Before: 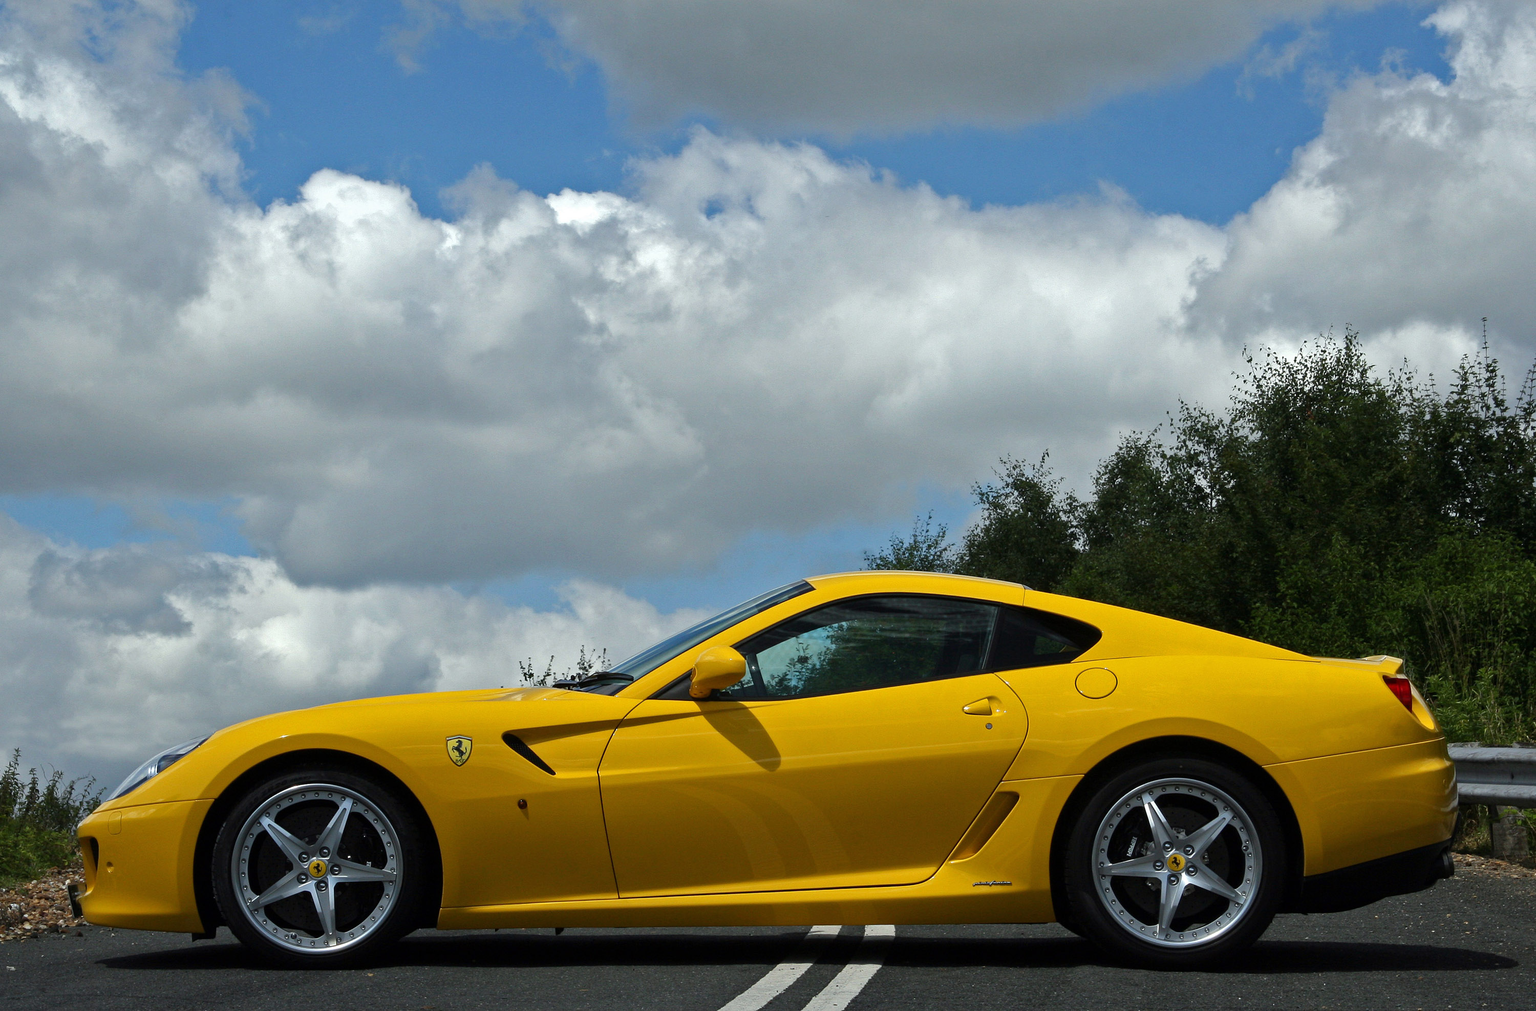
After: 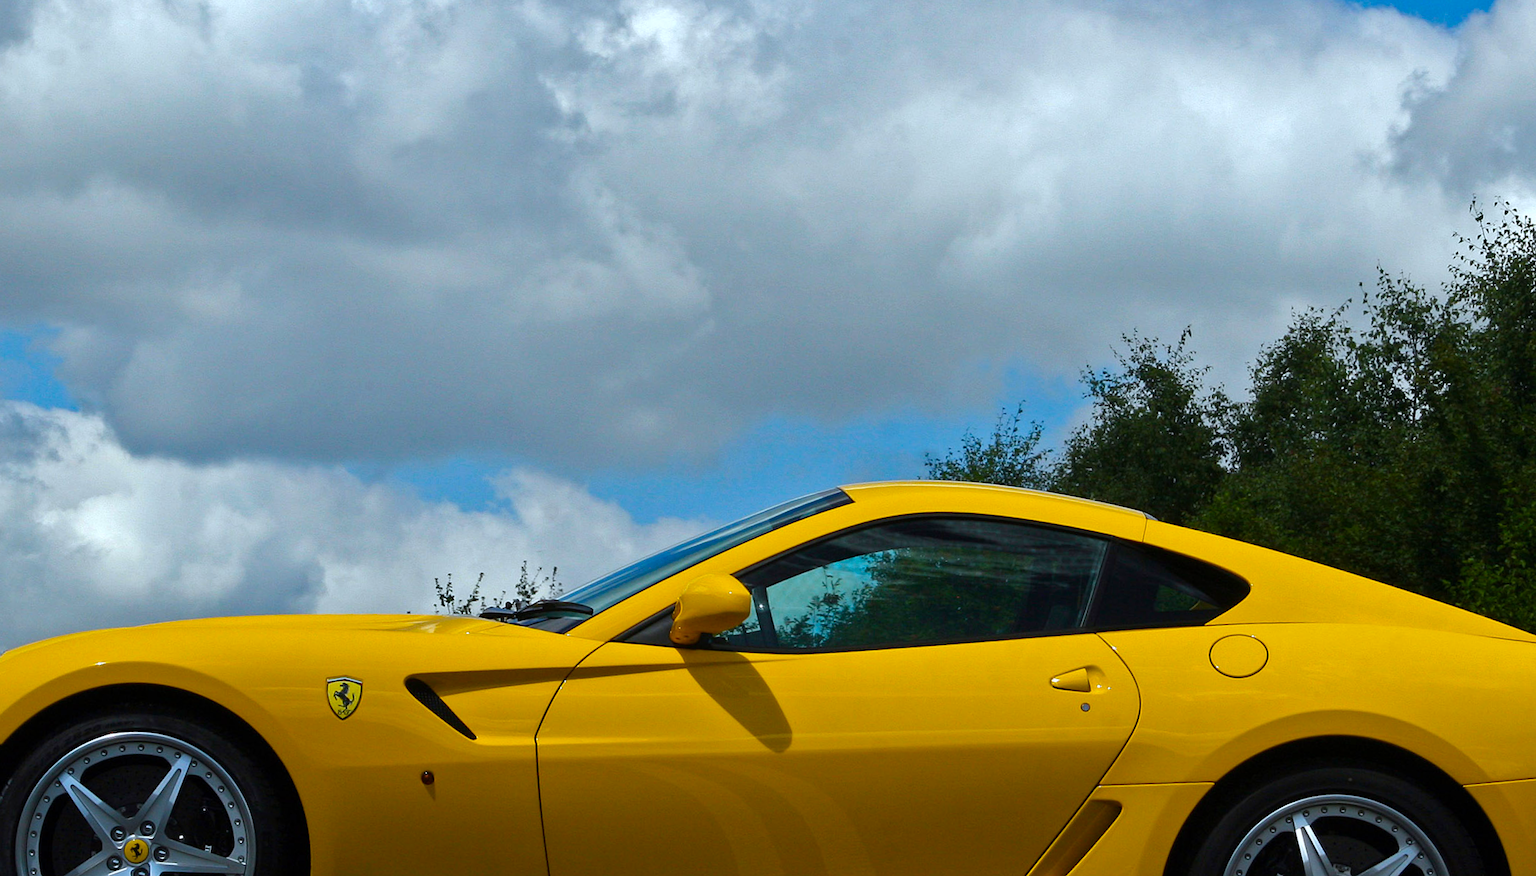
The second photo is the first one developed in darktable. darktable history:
color correction: highlights a* -0.772, highlights b* -8.92
crop and rotate: angle -3.37°, left 9.79%, top 20.73%, right 12.42%, bottom 11.82%
color balance rgb: linear chroma grading › global chroma 15%, perceptual saturation grading › global saturation 30%
